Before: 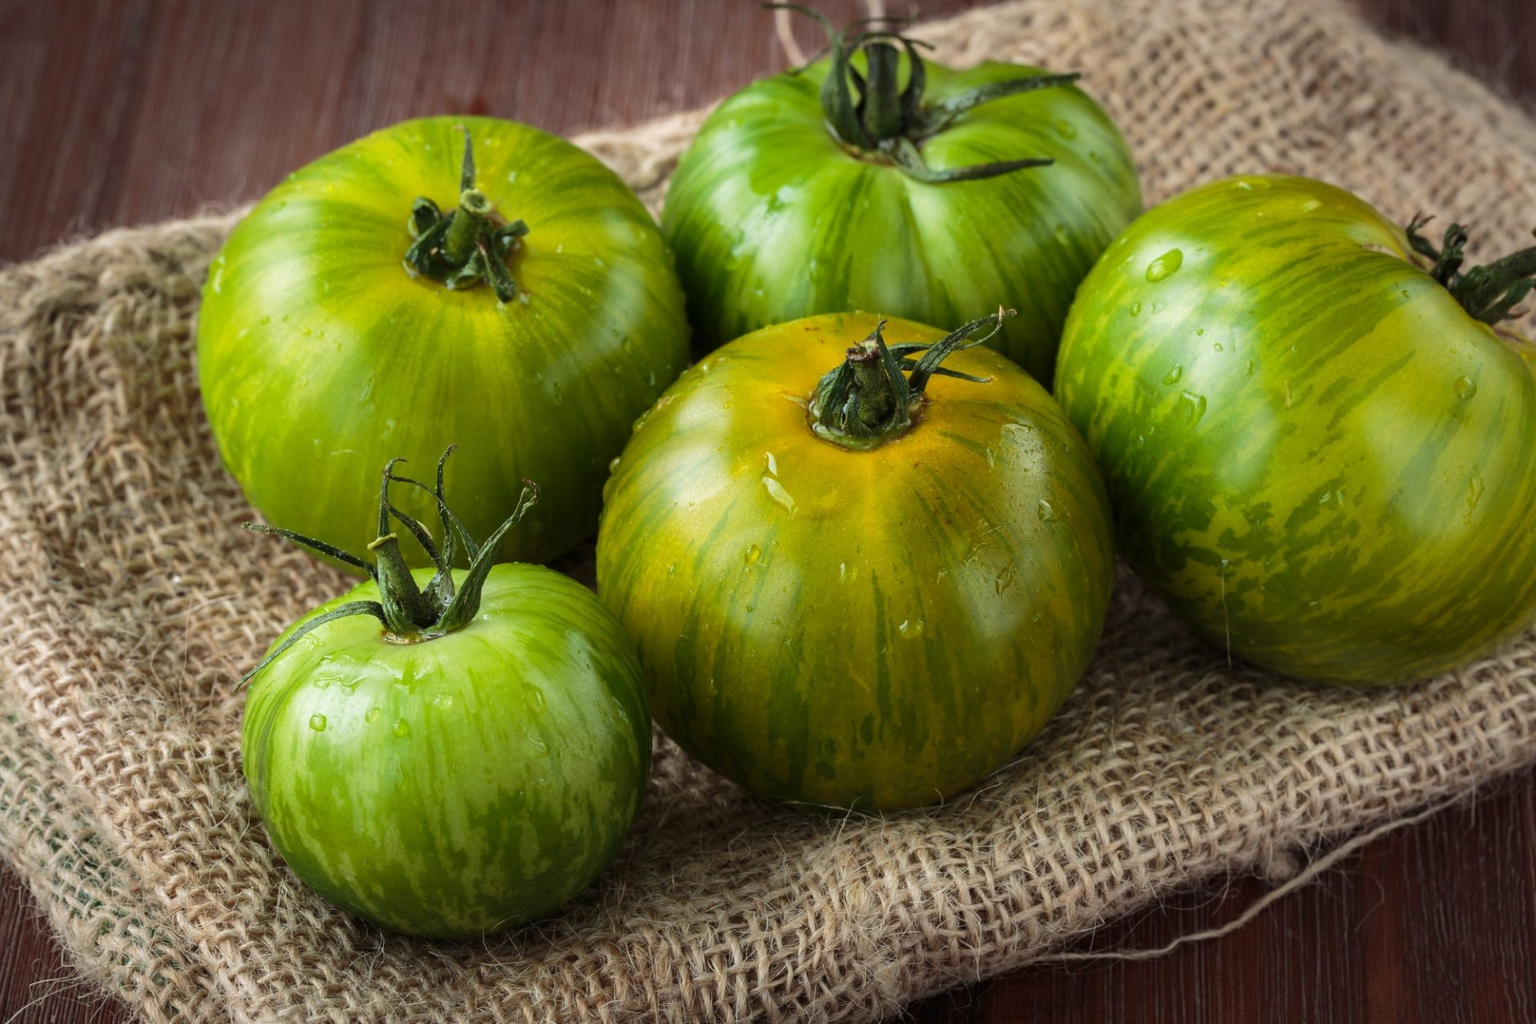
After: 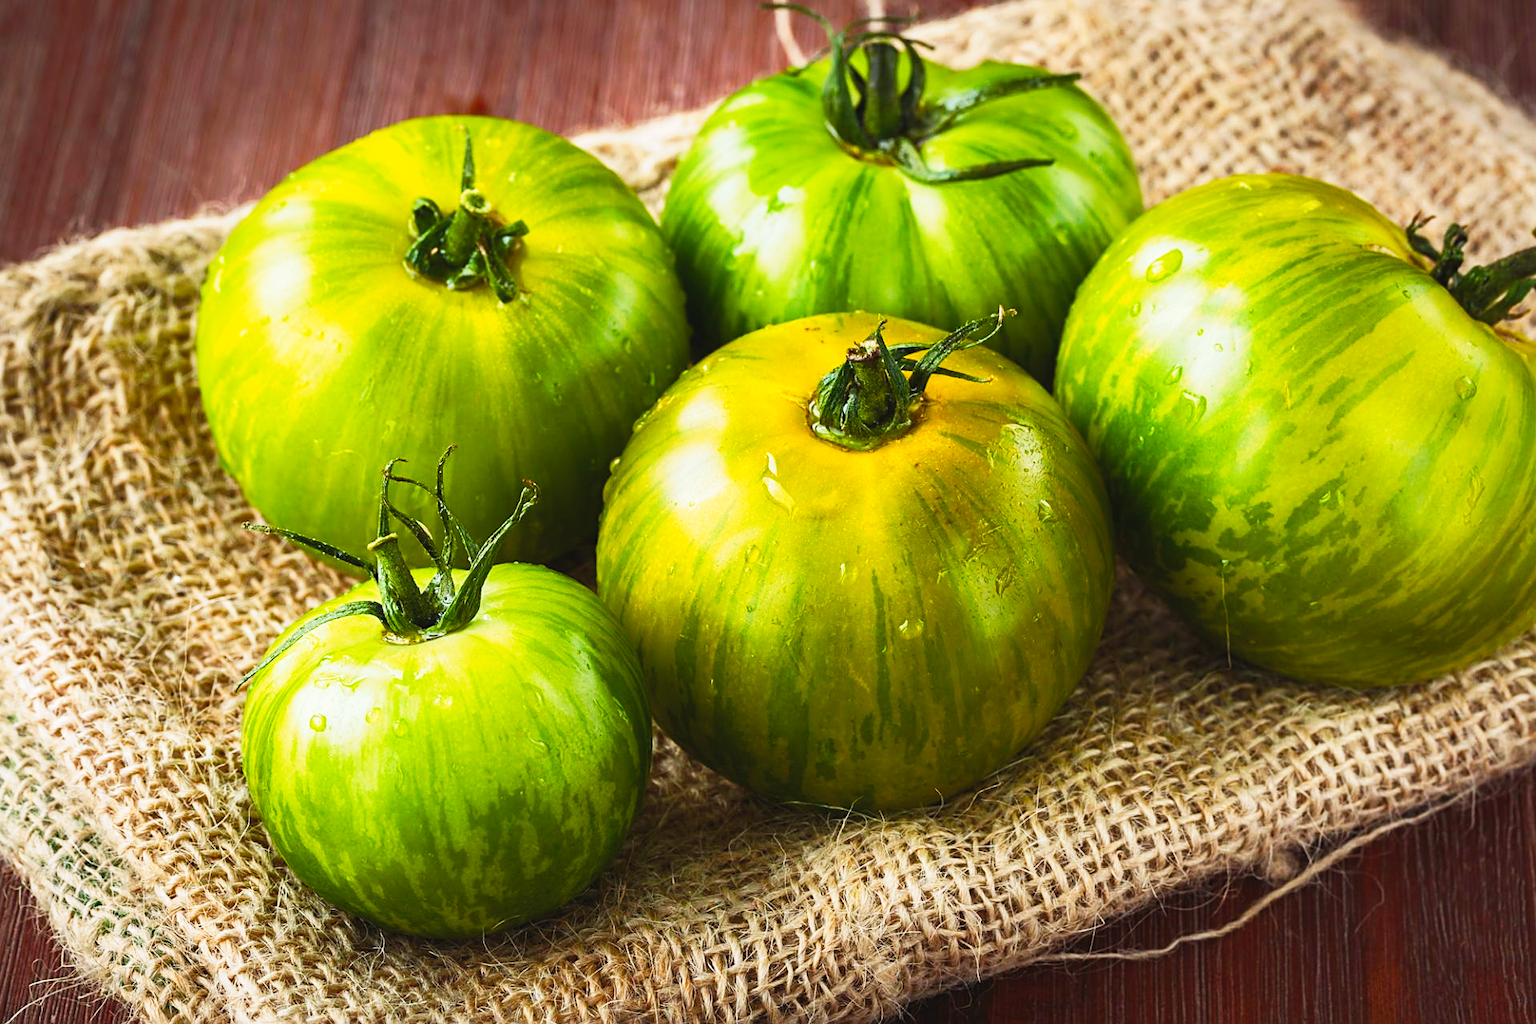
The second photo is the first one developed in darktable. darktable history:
exposure: black level correction 0, exposure 0.499 EV, compensate exposure bias true, compensate highlight preservation false
sharpen: on, module defaults
color balance rgb: linear chroma grading › global chroma 14.531%, perceptual saturation grading › global saturation 27.257%, perceptual saturation grading › highlights -28.143%, perceptual saturation grading › mid-tones 15.866%, perceptual saturation grading › shadows 34.286%
tone curve: curves: ch0 [(0, 0.038) (0.193, 0.212) (0.461, 0.502) (0.629, 0.731) (0.838, 0.916) (1, 0.967)]; ch1 [(0, 0) (0.35, 0.356) (0.45, 0.453) (0.504, 0.503) (0.532, 0.524) (0.558, 0.559) (0.735, 0.762) (1, 1)]; ch2 [(0, 0) (0.281, 0.266) (0.456, 0.469) (0.5, 0.5) (0.533, 0.545) (0.606, 0.607) (0.646, 0.654) (1, 1)], preserve colors none
